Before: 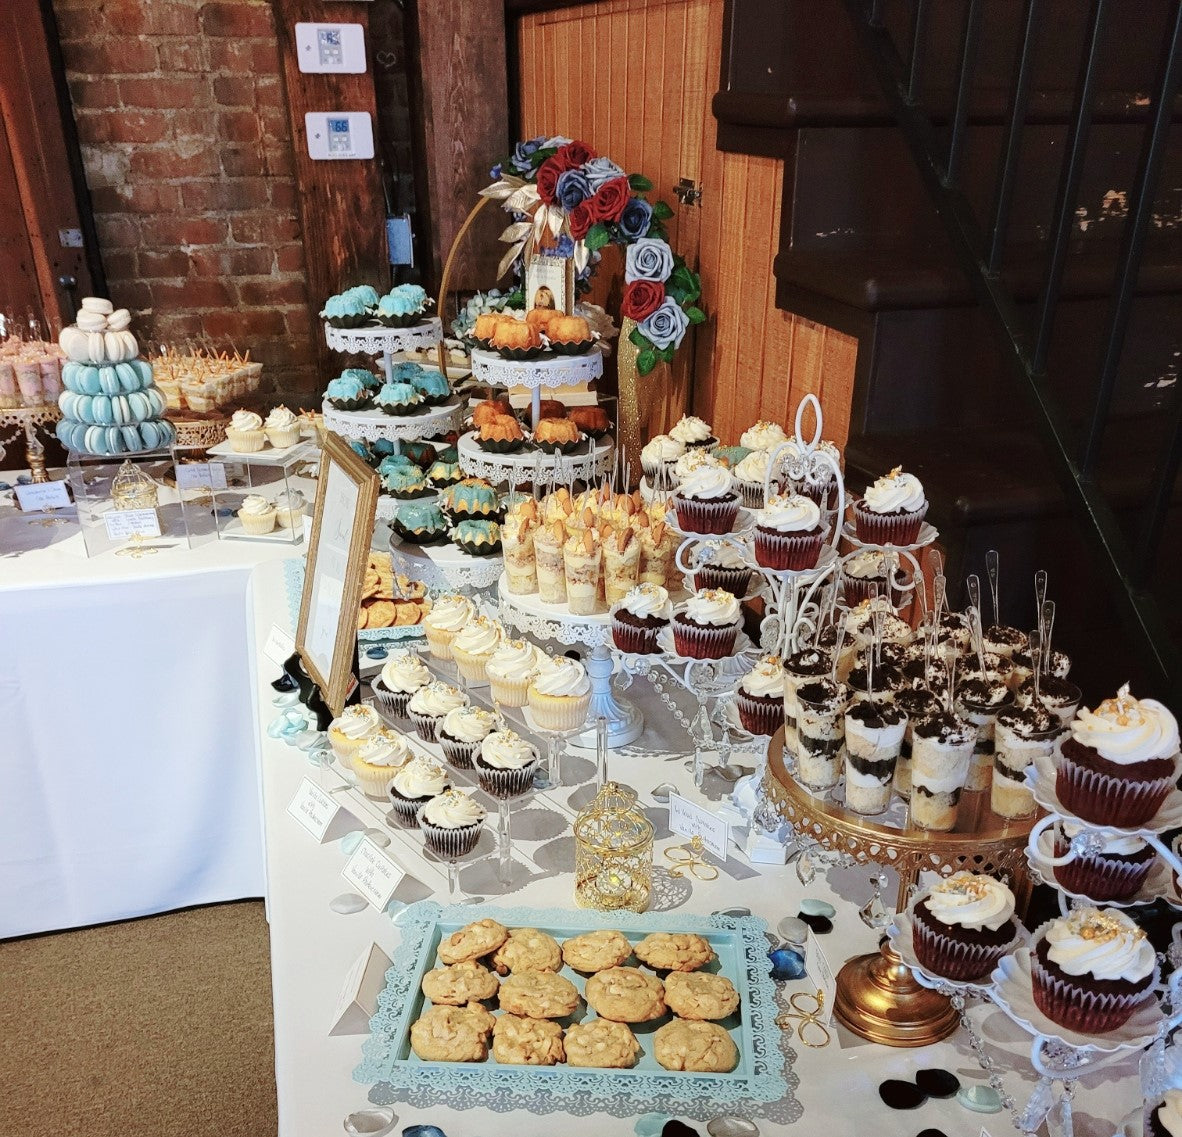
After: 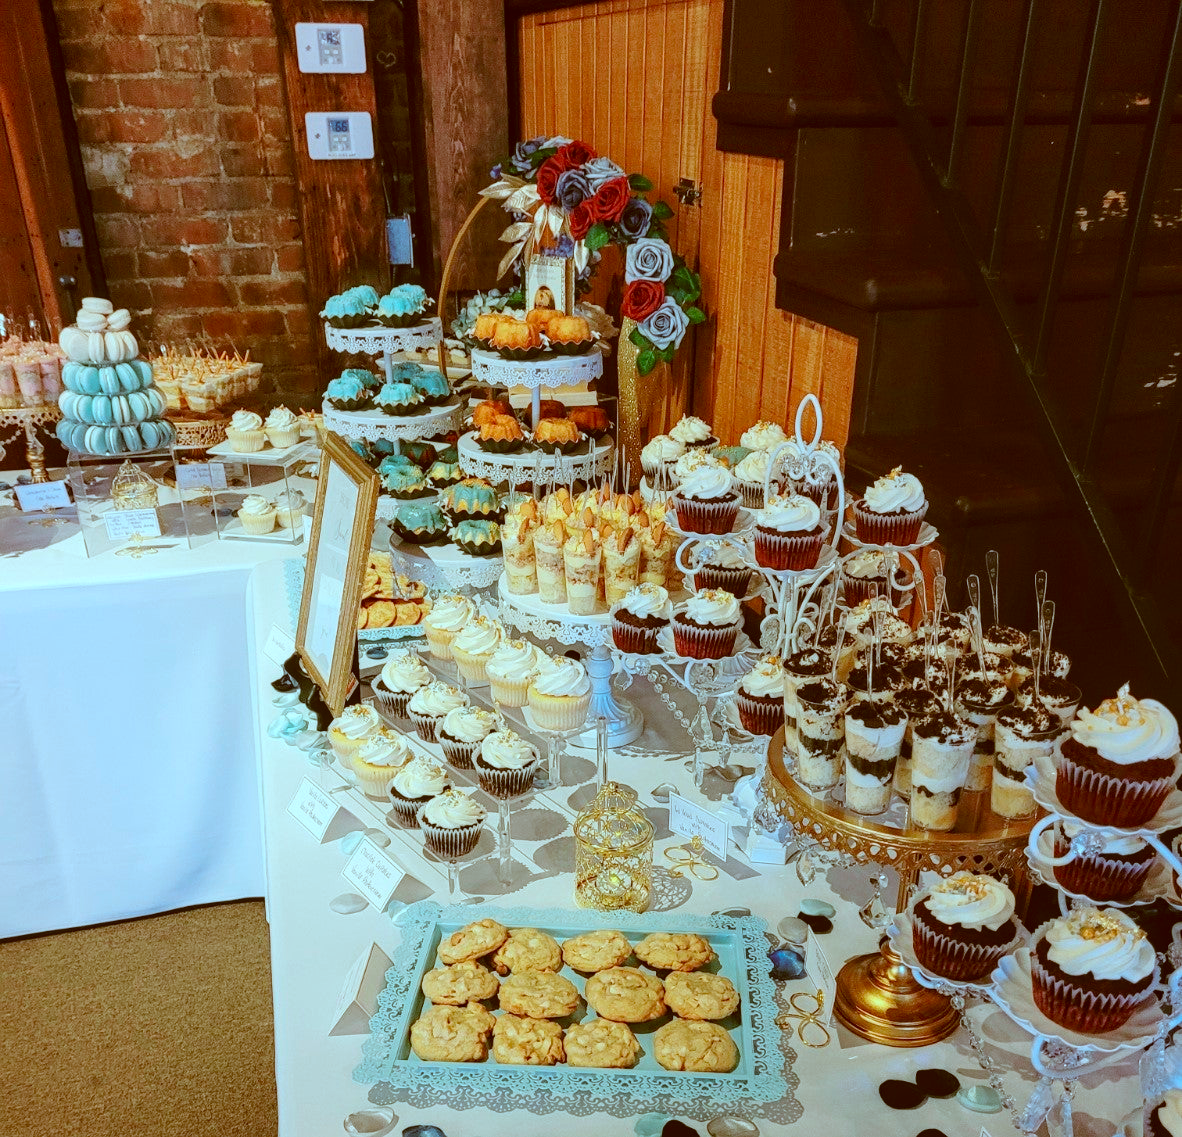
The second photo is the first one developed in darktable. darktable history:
color balance: output saturation 120%
local contrast: detail 110%
color correction: highlights a* -14.62, highlights b* -16.22, shadows a* 10.12, shadows b* 29.4
